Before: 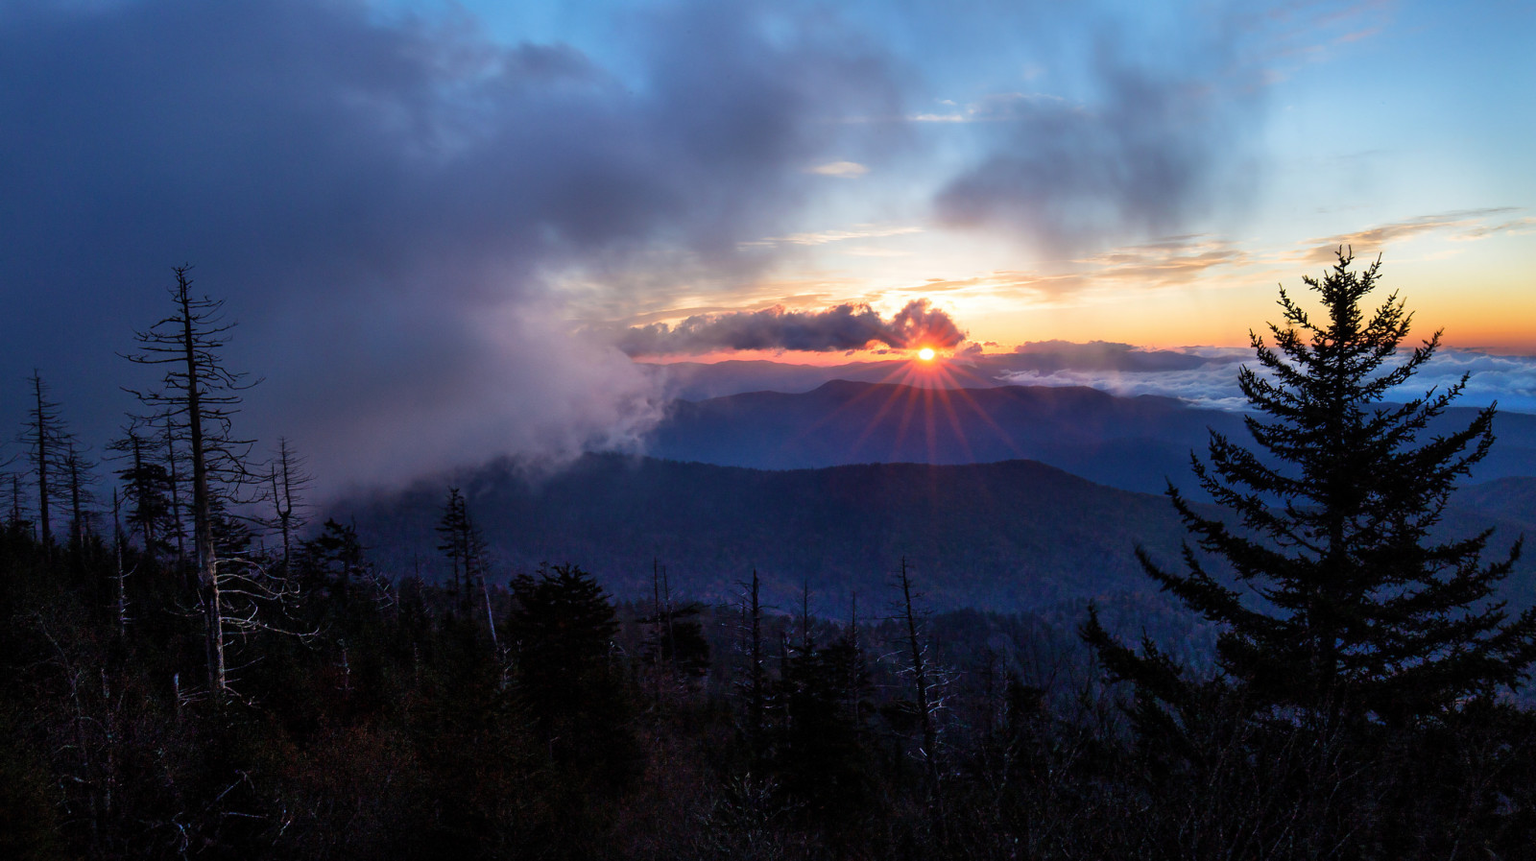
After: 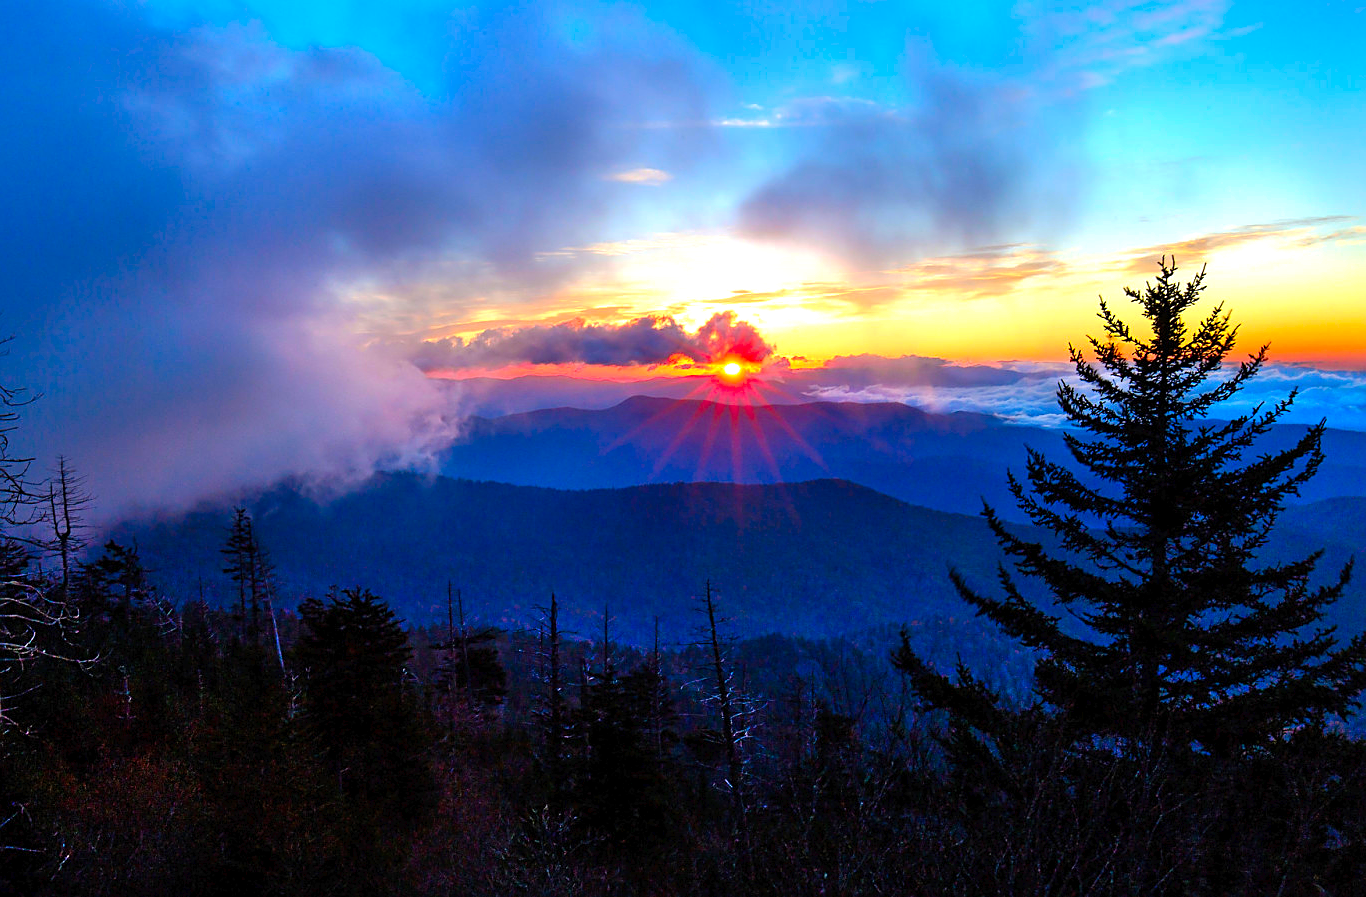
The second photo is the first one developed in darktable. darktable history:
exposure: black level correction 0.001, exposure 0.499 EV, compensate exposure bias true, compensate highlight preservation false
color correction: highlights b* -0.018, saturation 1.83
sharpen: on, module defaults
tone curve: curves: ch0 [(0, 0) (0.003, 0.013) (0.011, 0.018) (0.025, 0.027) (0.044, 0.045) (0.069, 0.068) (0.1, 0.096) (0.136, 0.13) (0.177, 0.168) (0.224, 0.217) (0.277, 0.277) (0.335, 0.338) (0.399, 0.401) (0.468, 0.473) (0.543, 0.544) (0.623, 0.621) (0.709, 0.7) (0.801, 0.781) (0.898, 0.869) (1, 1)], preserve colors none
crop and rotate: left 14.605%
